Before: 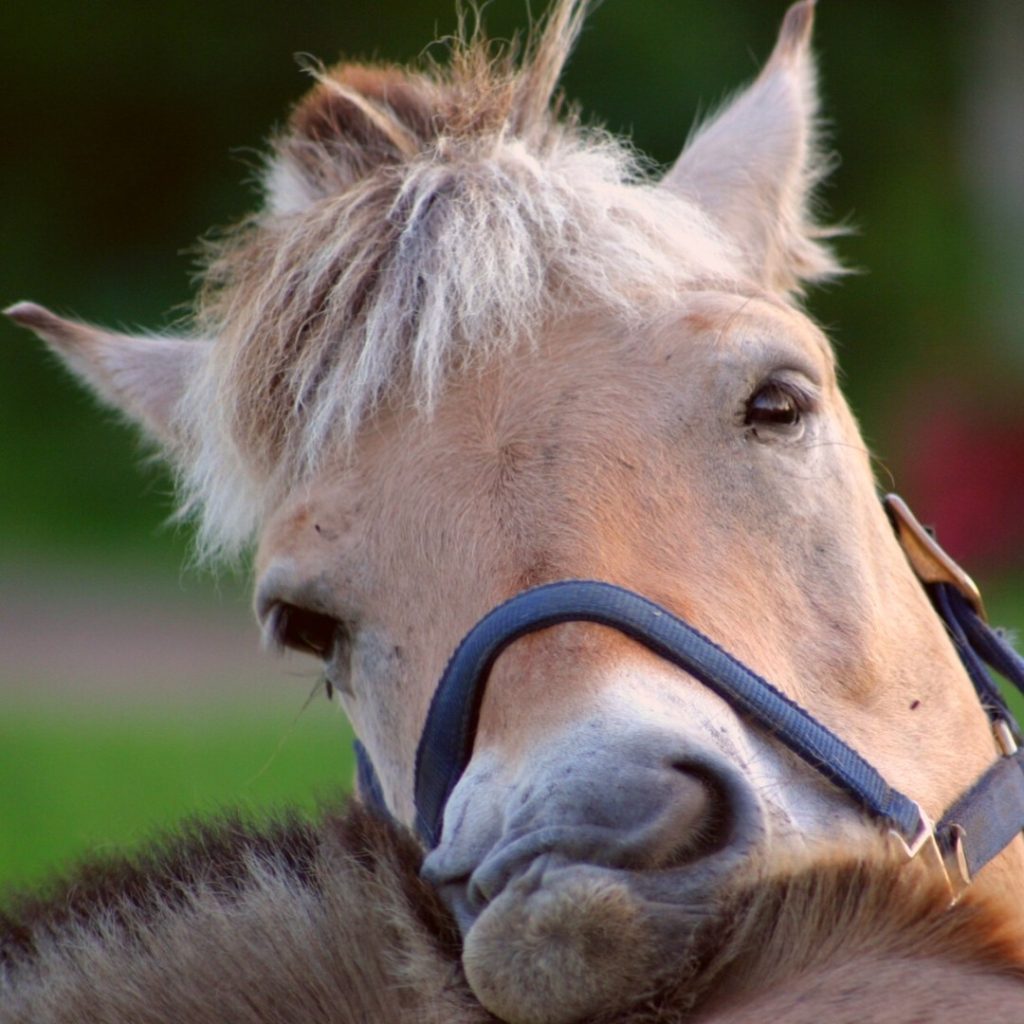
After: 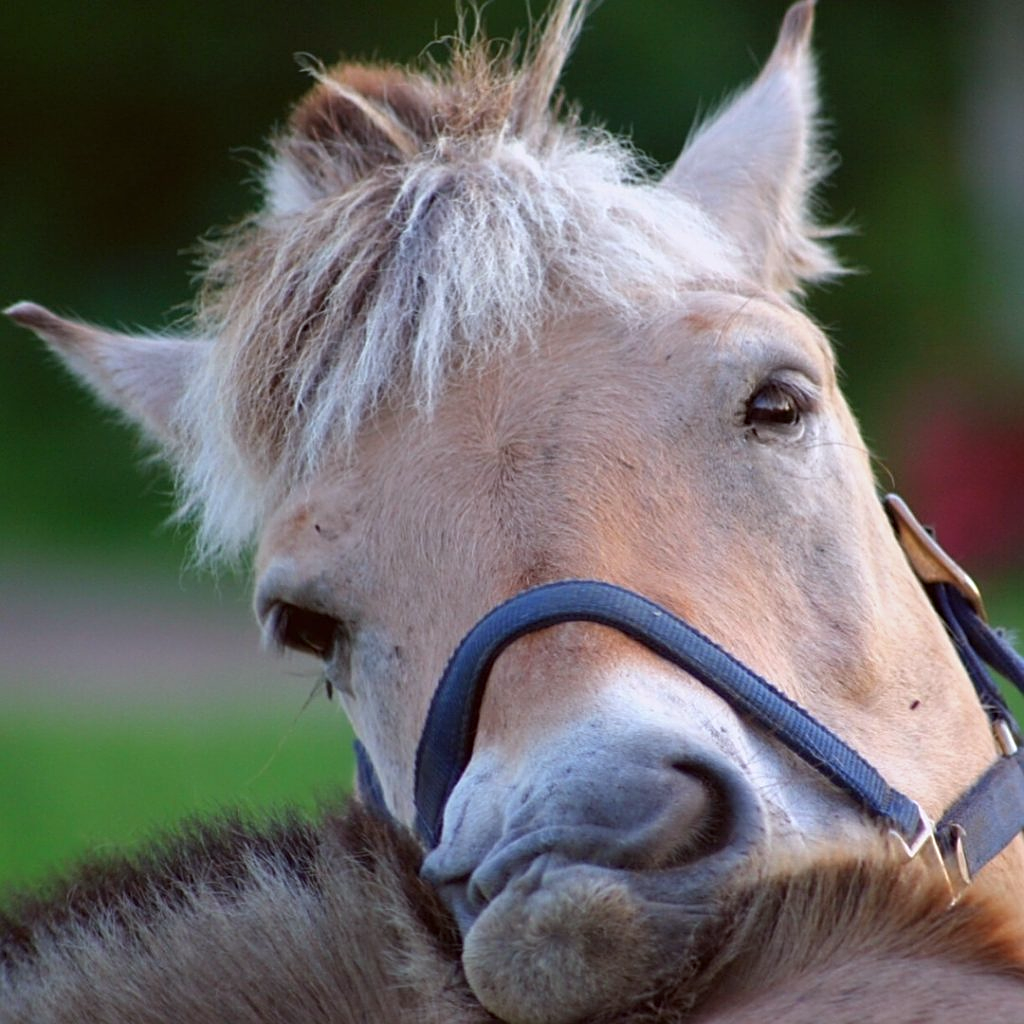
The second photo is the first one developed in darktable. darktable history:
color calibration: illuminant custom, x 0.368, y 0.373, temperature 4344.31 K
contrast brightness saturation: saturation -0.041
sharpen: on, module defaults
